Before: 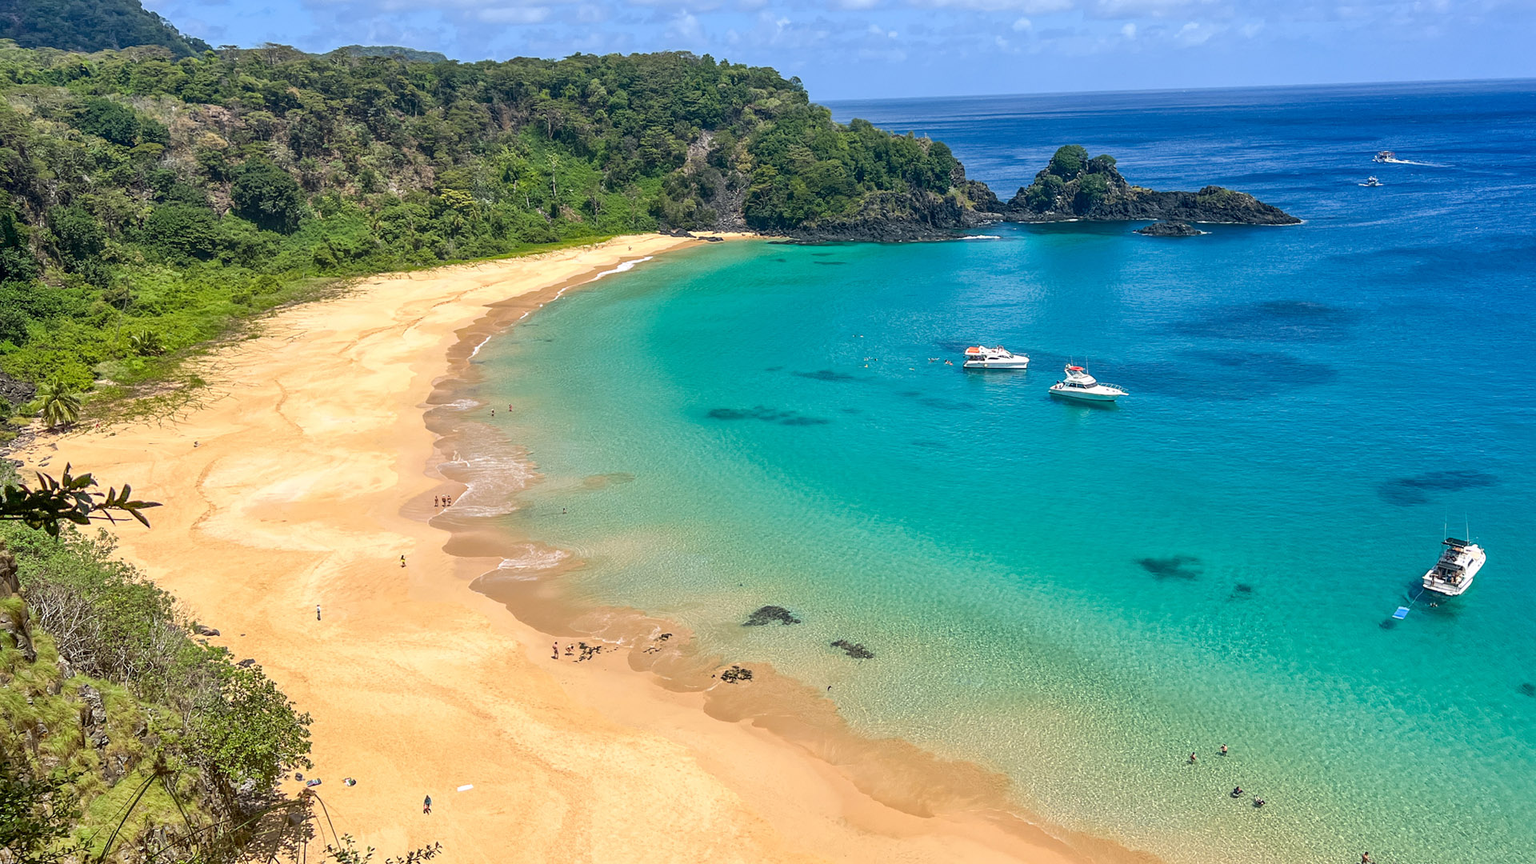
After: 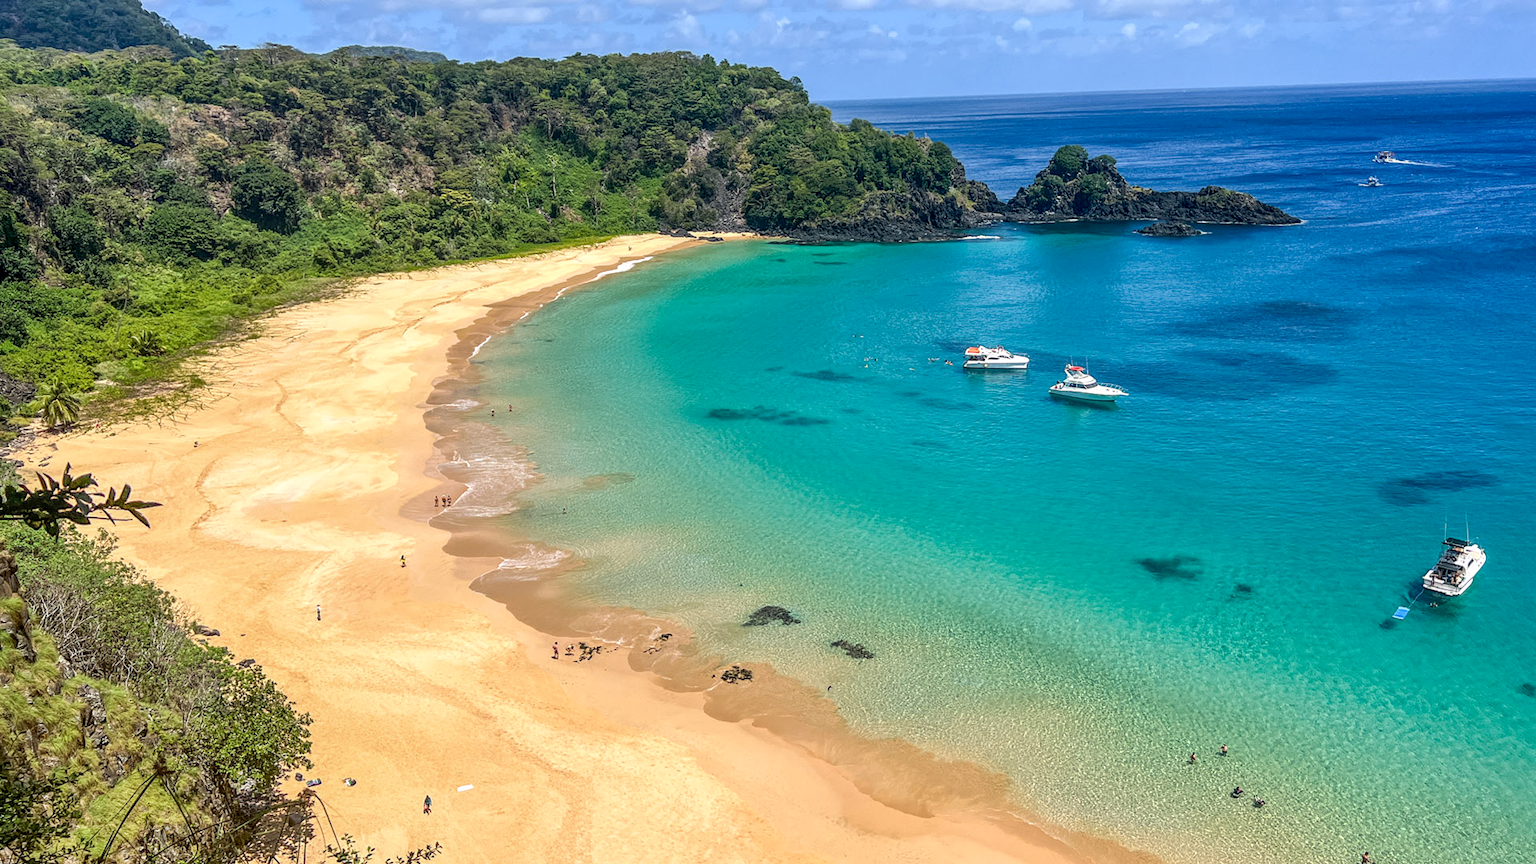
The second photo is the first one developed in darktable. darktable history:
color balance rgb: perceptual saturation grading › global saturation 0.095%
local contrast: on, module defaults
